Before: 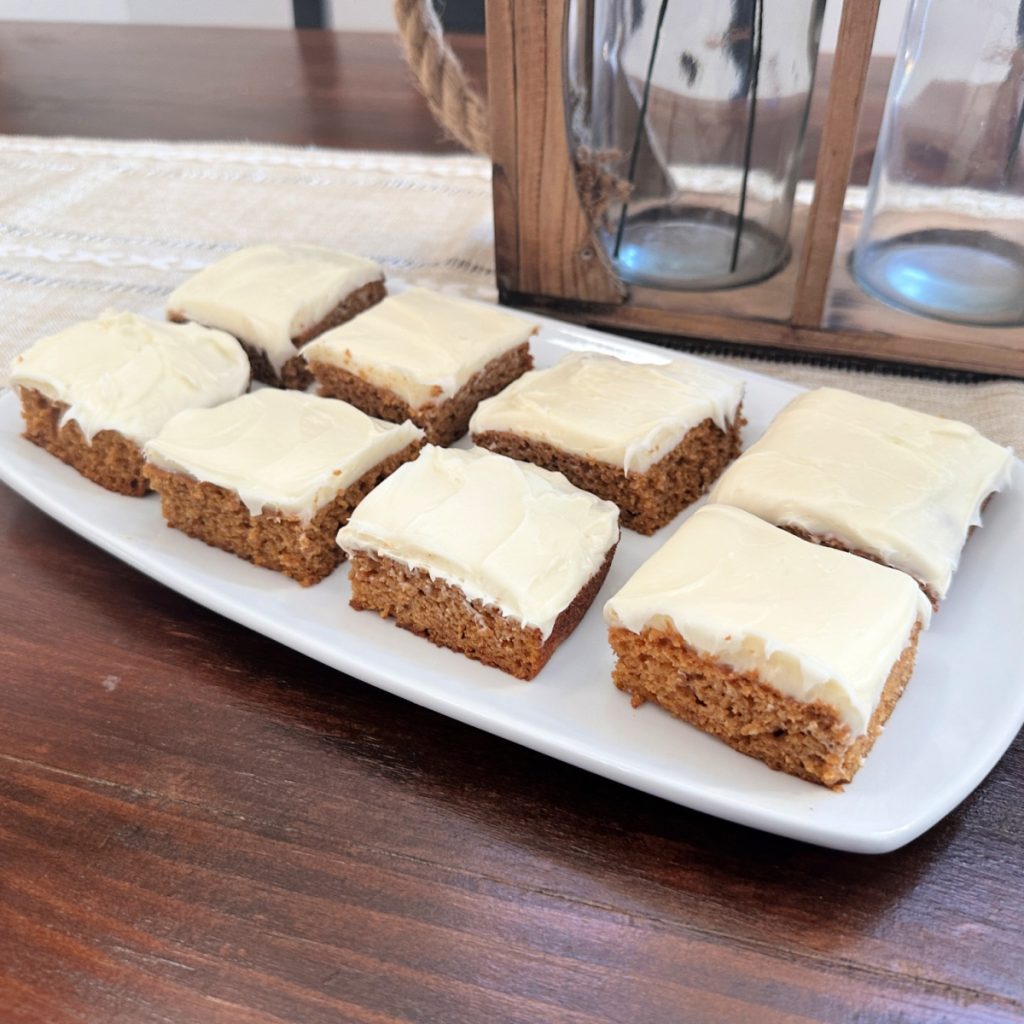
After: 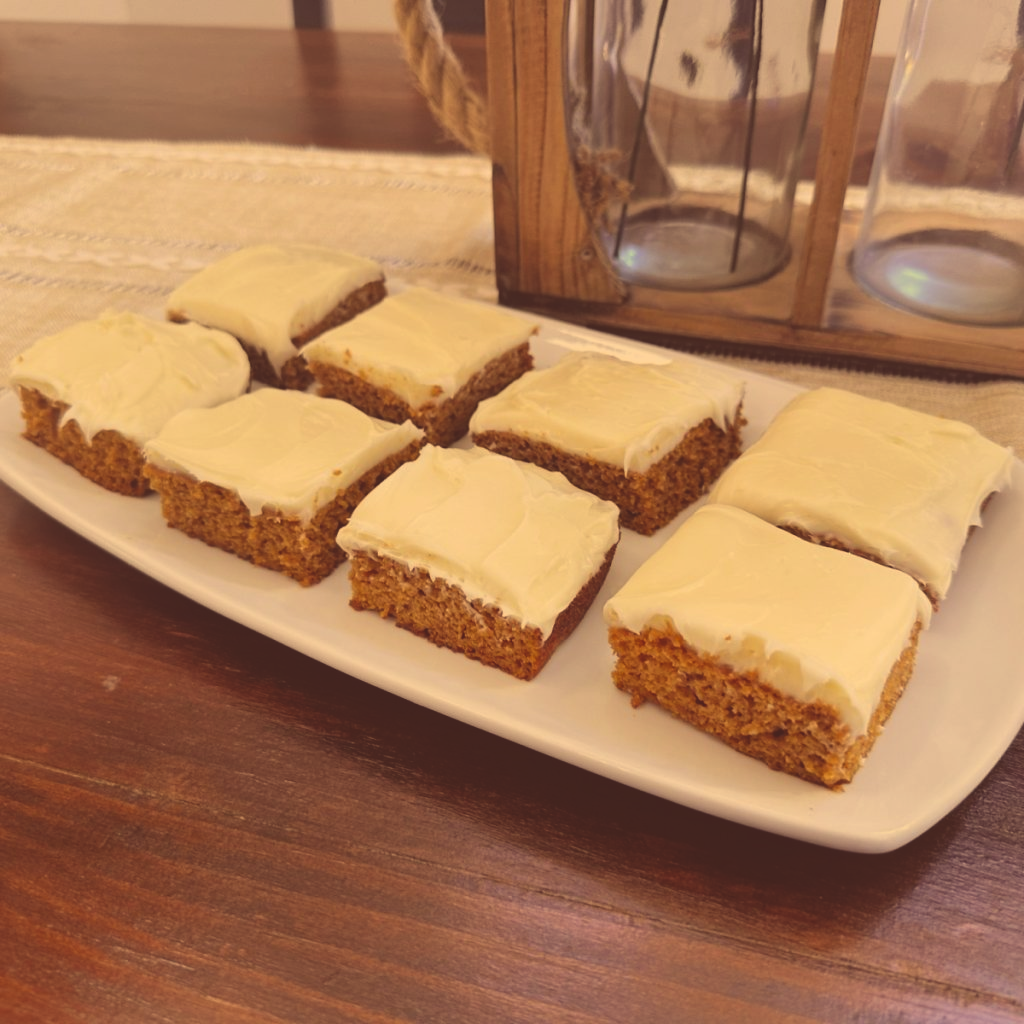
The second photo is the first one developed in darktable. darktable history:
exposure: black level correction -0.036, exposure -0.497 EV, compensate highlight preservation false
color correction: highlights a* 10.12, highlights b* 39.04, shadows a* 14.62, shadows b* 3.37
